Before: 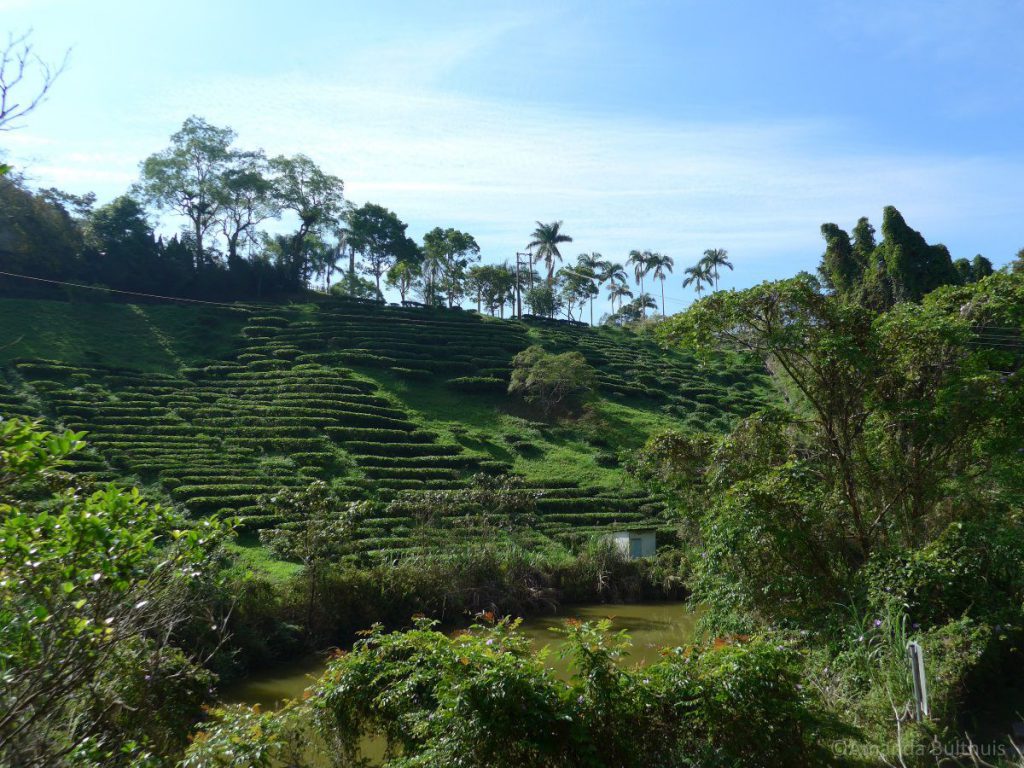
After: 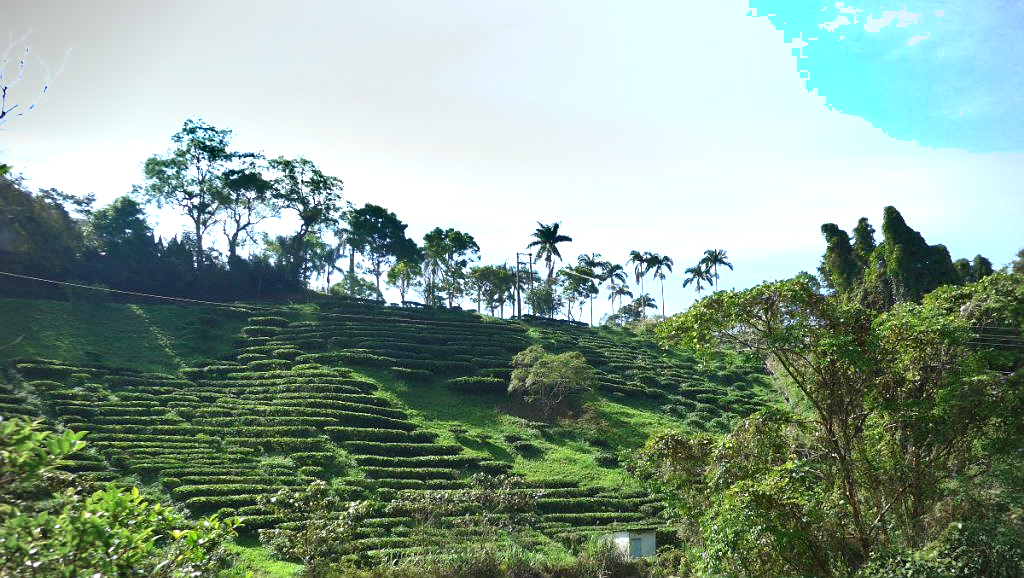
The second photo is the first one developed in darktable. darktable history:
sharpen: radius 1.225, amount 0.308, threshold 0.237
crop: bottom 24.665%
vignetting: on, module defaults
exposure: black level correction 0, exposure 1.026 EV, compensate highlight preservation false
shadows and highlights: white point adjustment 0.036, soften with gaussian
